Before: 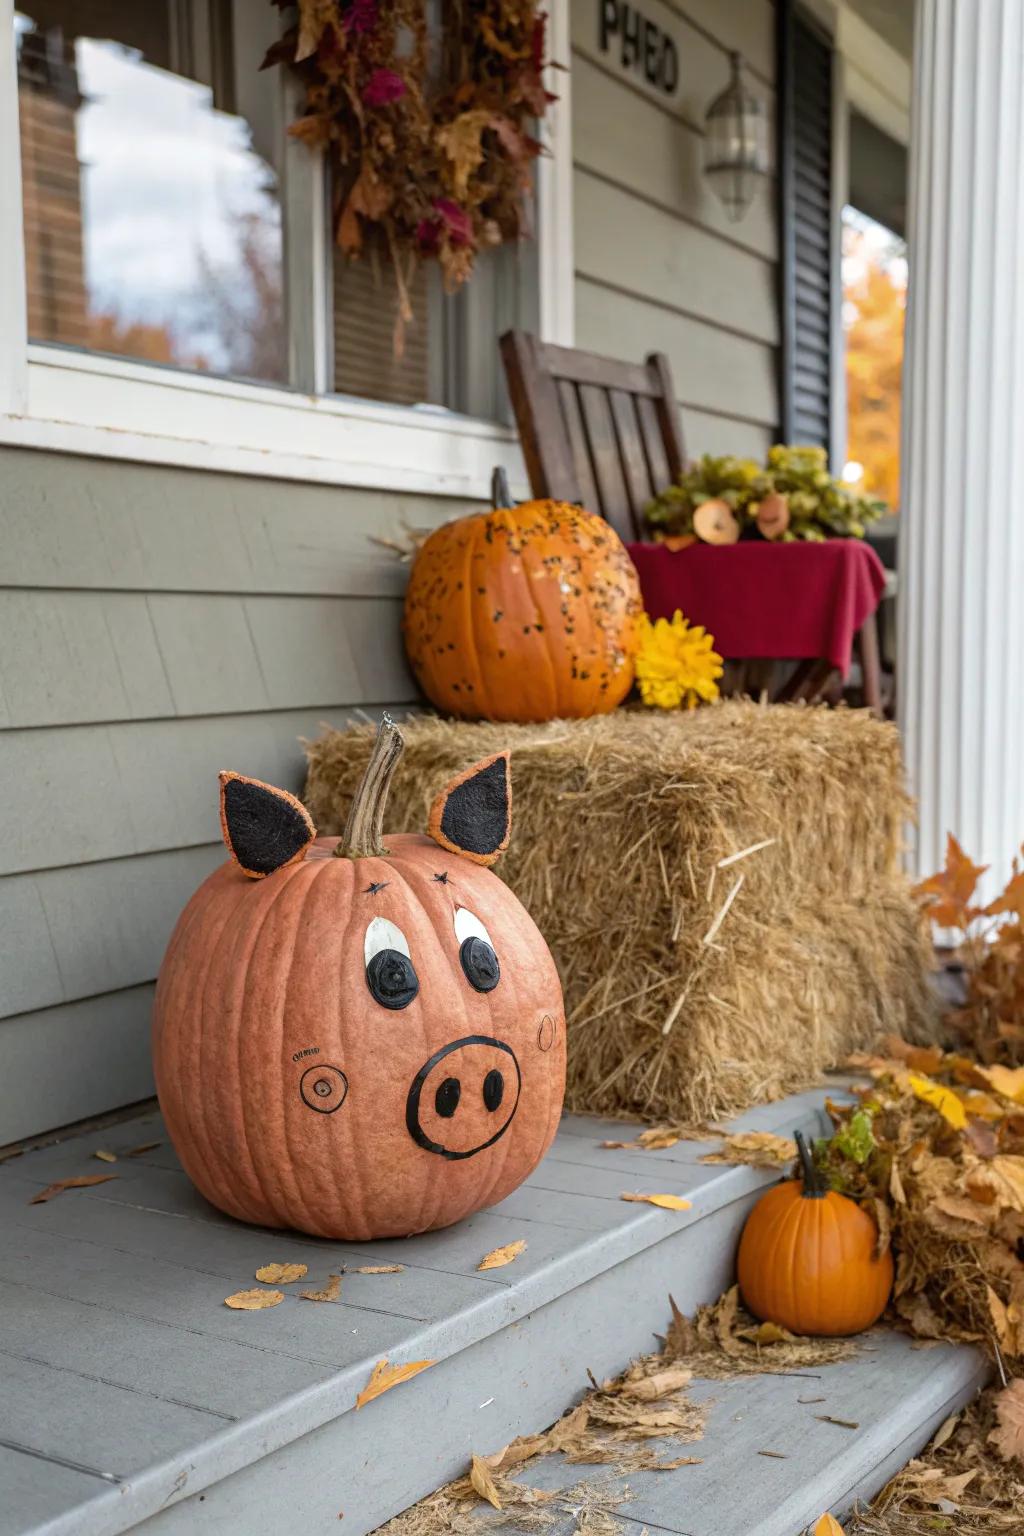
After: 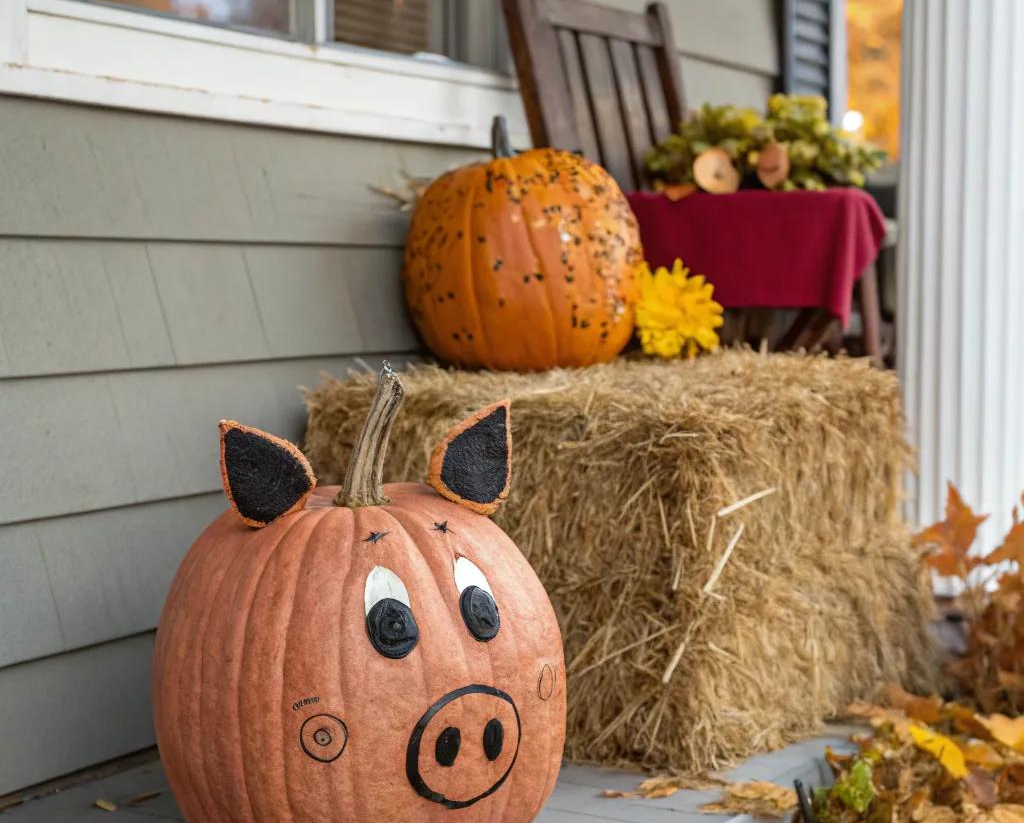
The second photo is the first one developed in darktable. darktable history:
crop and rotate: top 22.857%, bottom 23.532%
